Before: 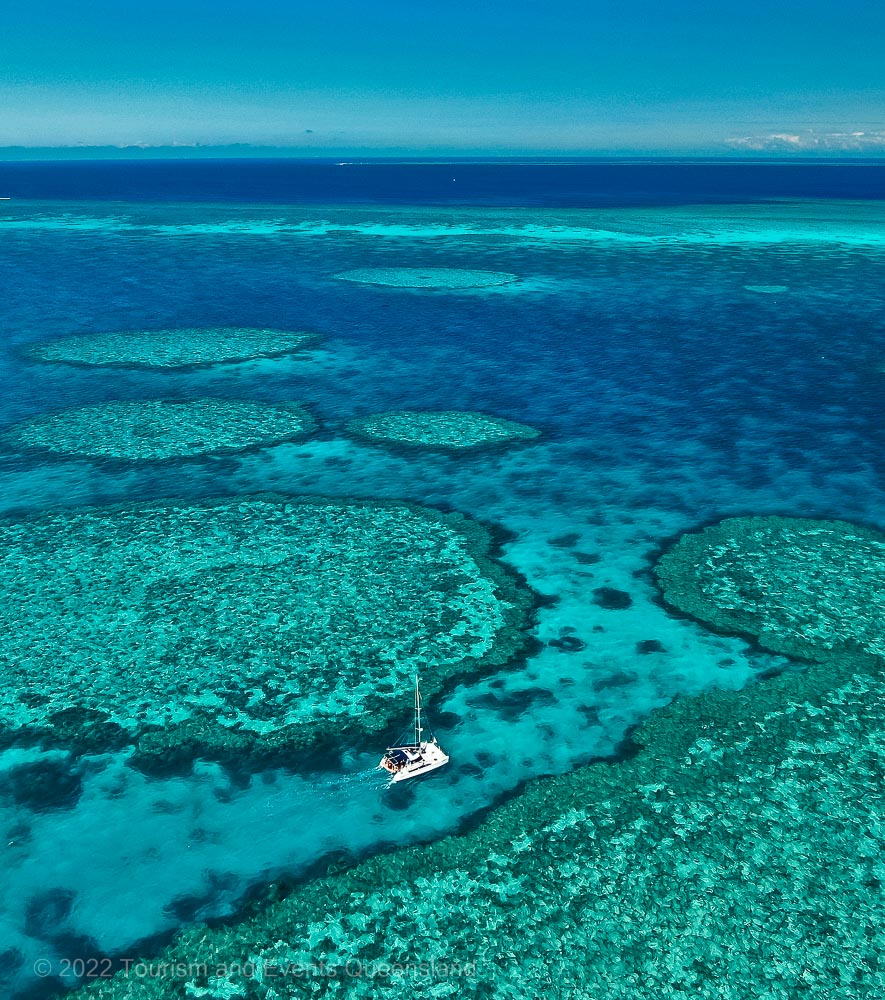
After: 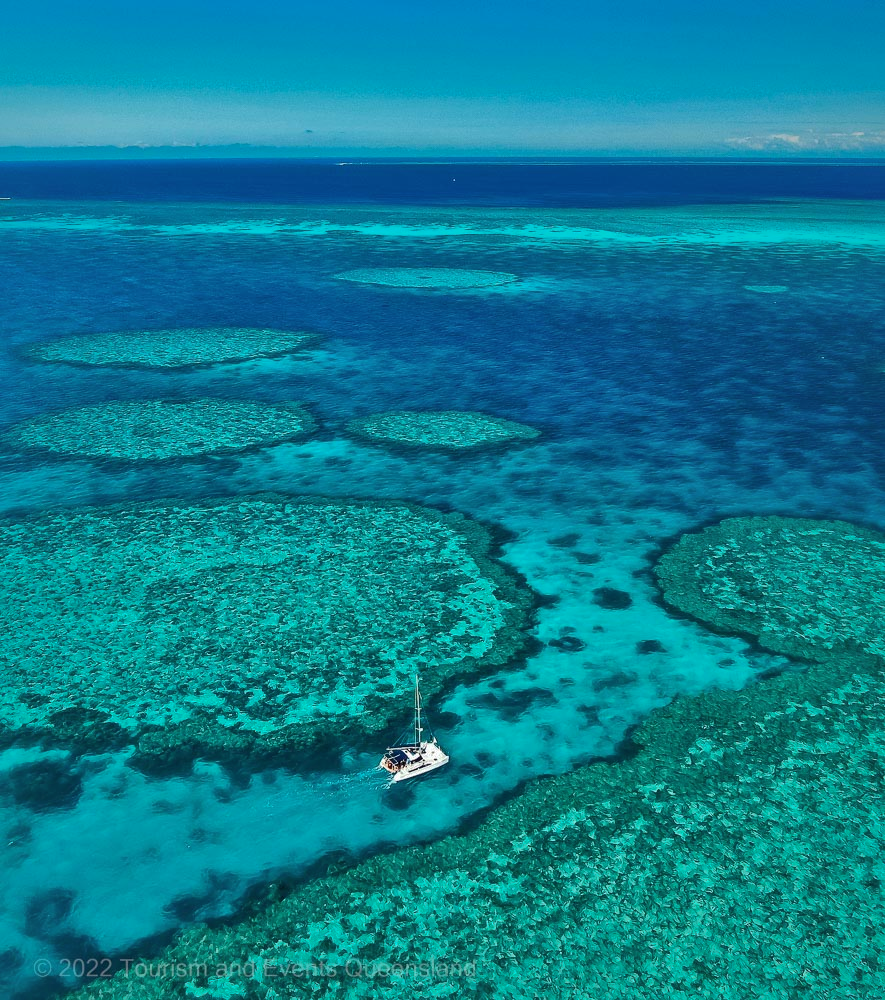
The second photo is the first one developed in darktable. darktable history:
shadows and highlights: shadows 37.89, highlights -74.03
